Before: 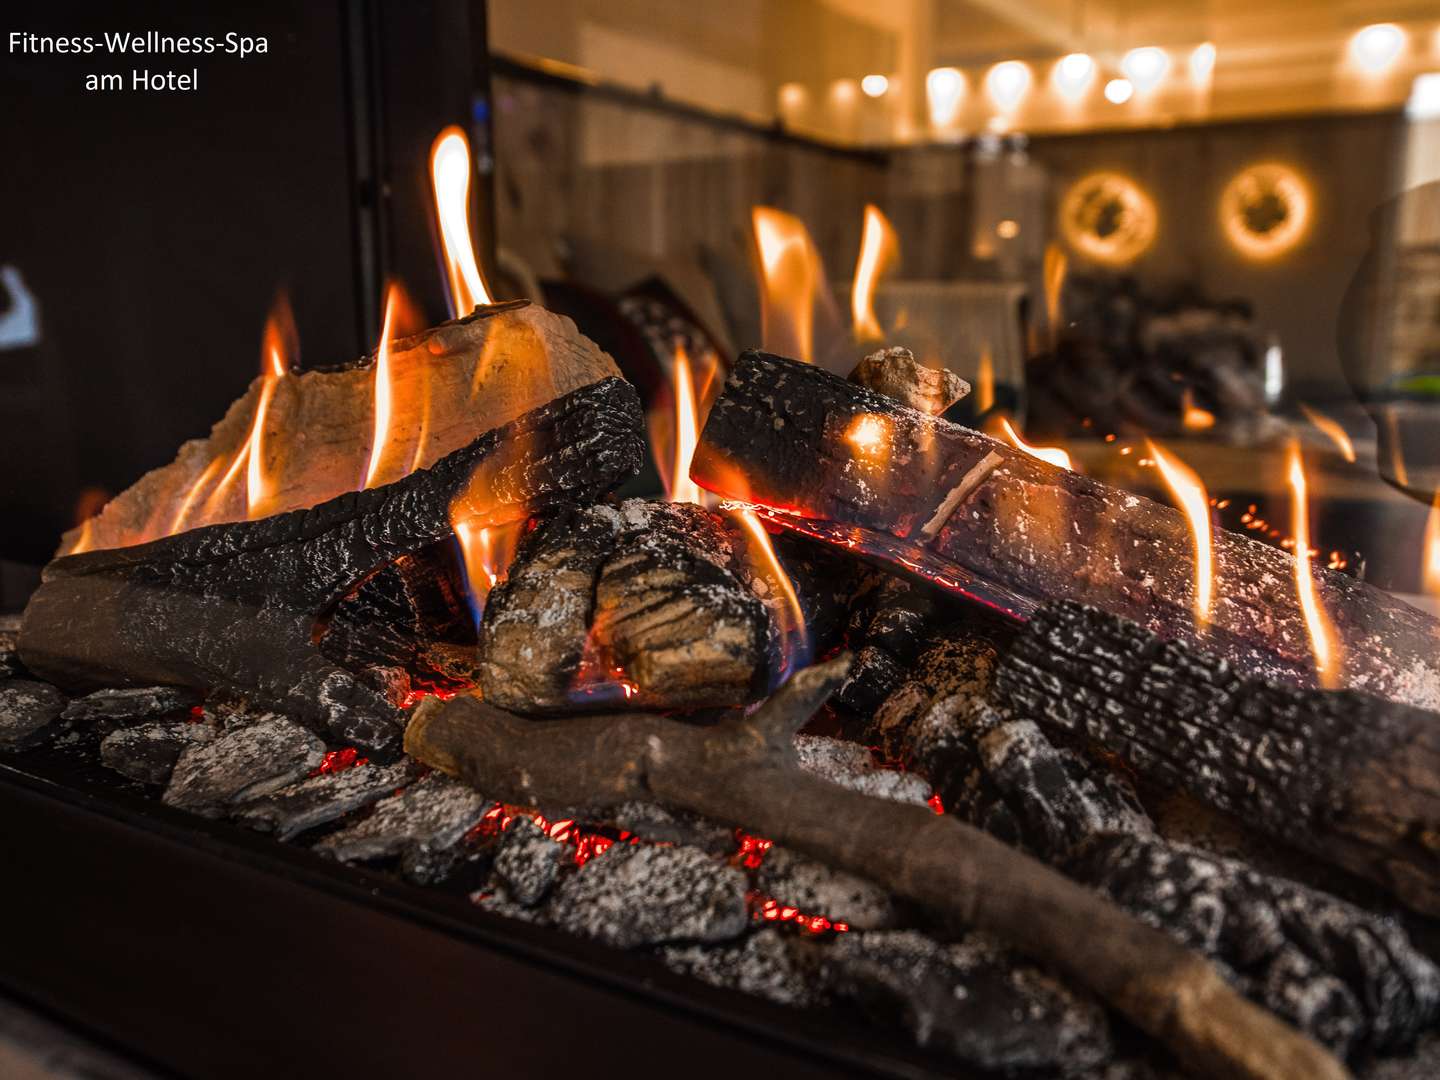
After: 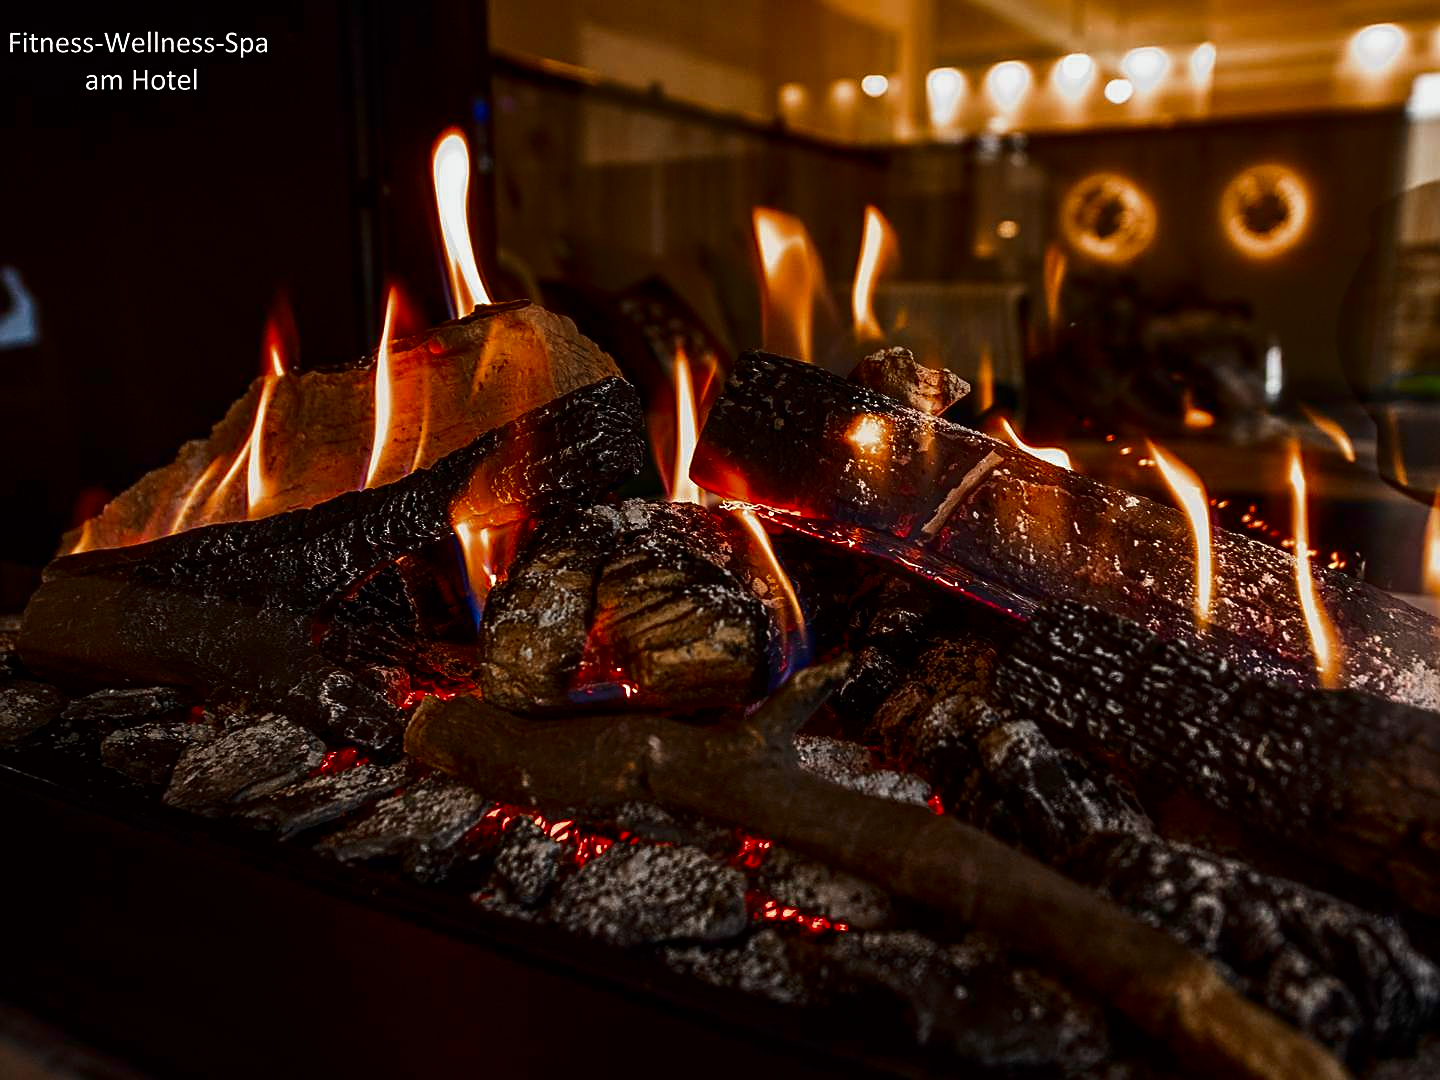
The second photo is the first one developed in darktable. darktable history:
exposure: exposure -0.154 EV, compensate exposure bias true, compensate highlight preservation false
sharpen: on, module defaults
color correction: highlights a* -0.277, highlights b* -0.106
contrast brightness saturation: contrast 0.097, brightness -0.278, saturation 0.136
